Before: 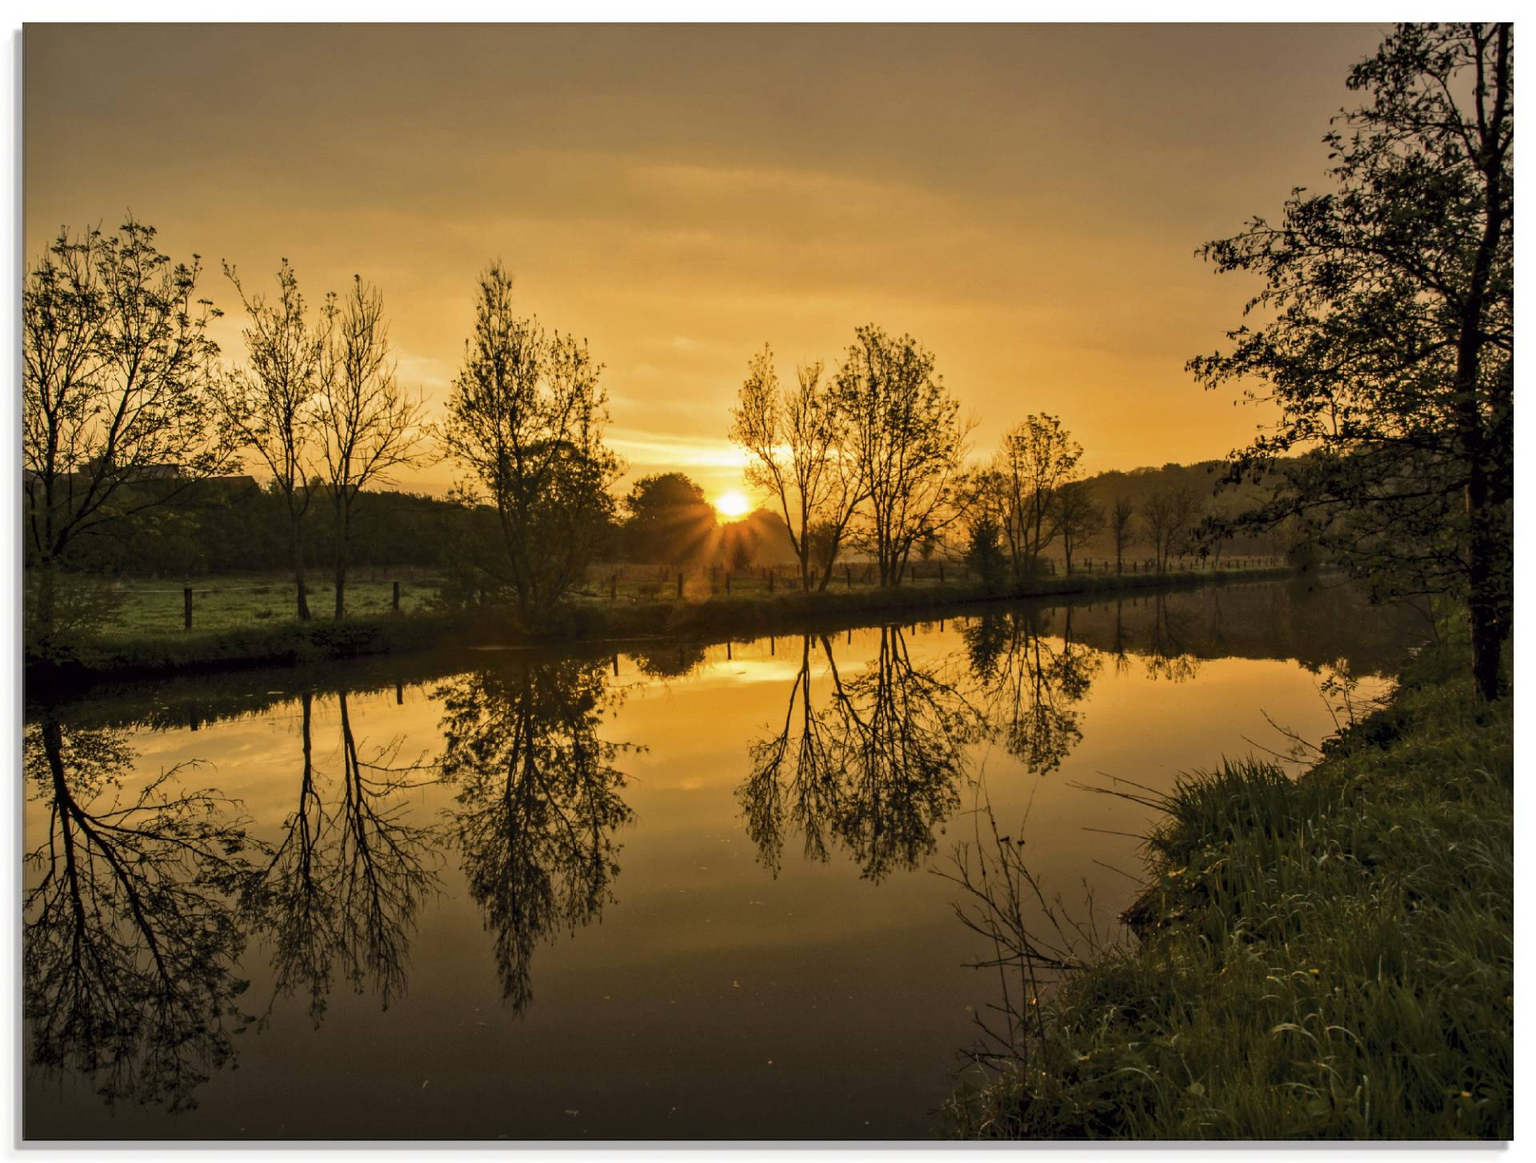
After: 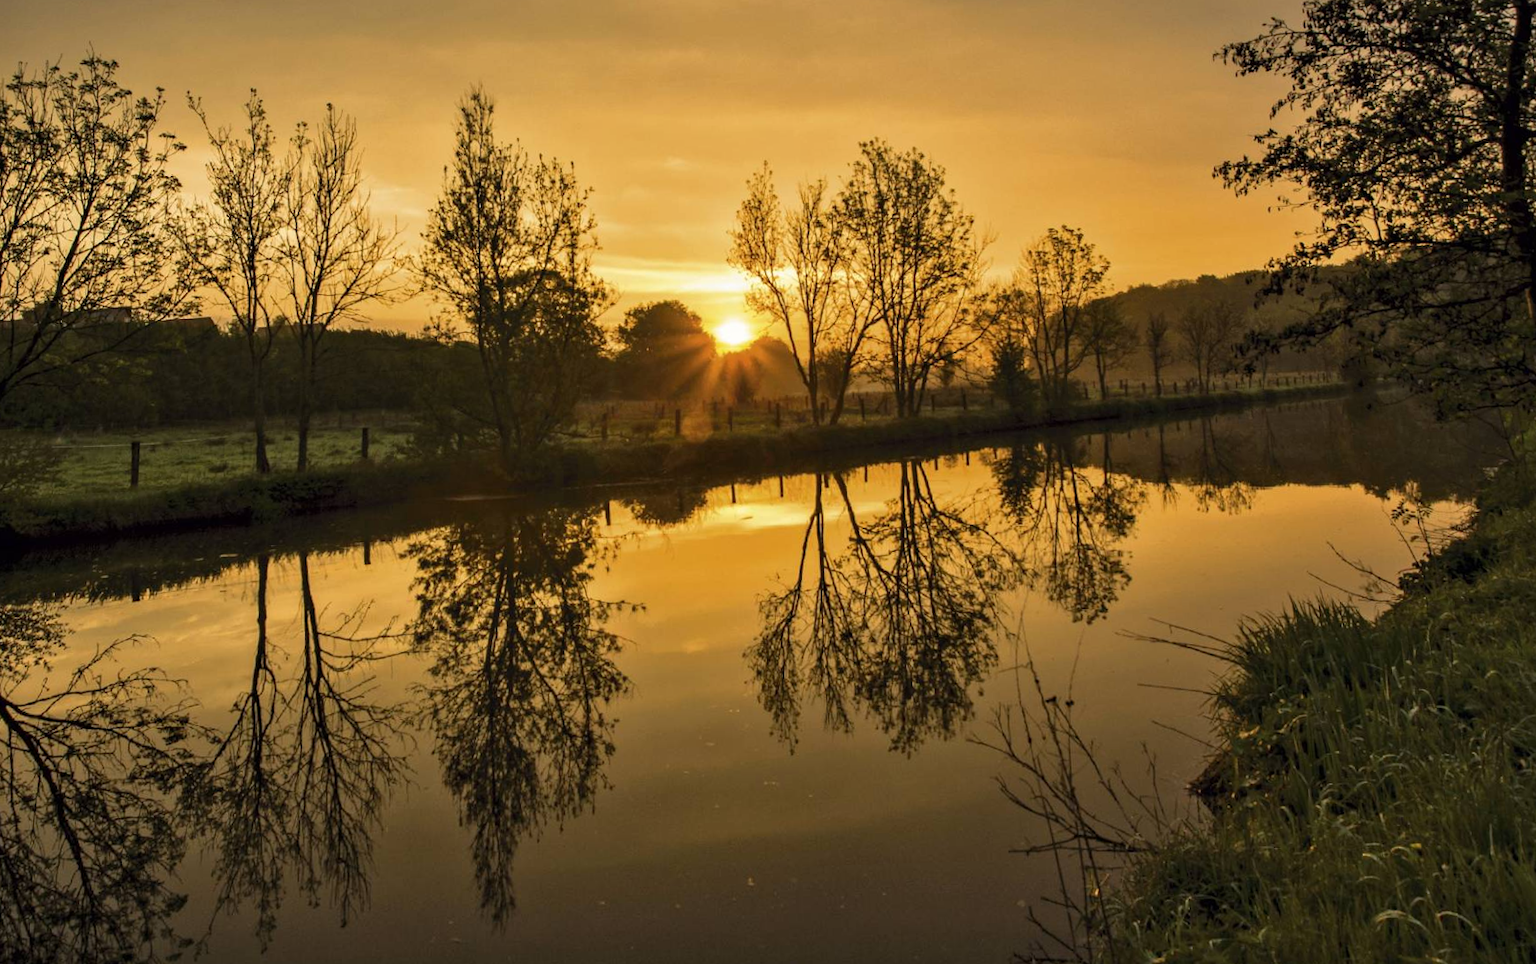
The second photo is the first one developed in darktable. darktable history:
rotate and perspective: rotation -1.68°, lens shift (vertical) -0.146, crop left 0.049, crop right 0.912, crop top 0.032, crop bottom 0.96
crop and rotate: left 1.814%, top 12.818%, right 0.25%, bottom 9.225%
tone equalizer: on, module defaults
